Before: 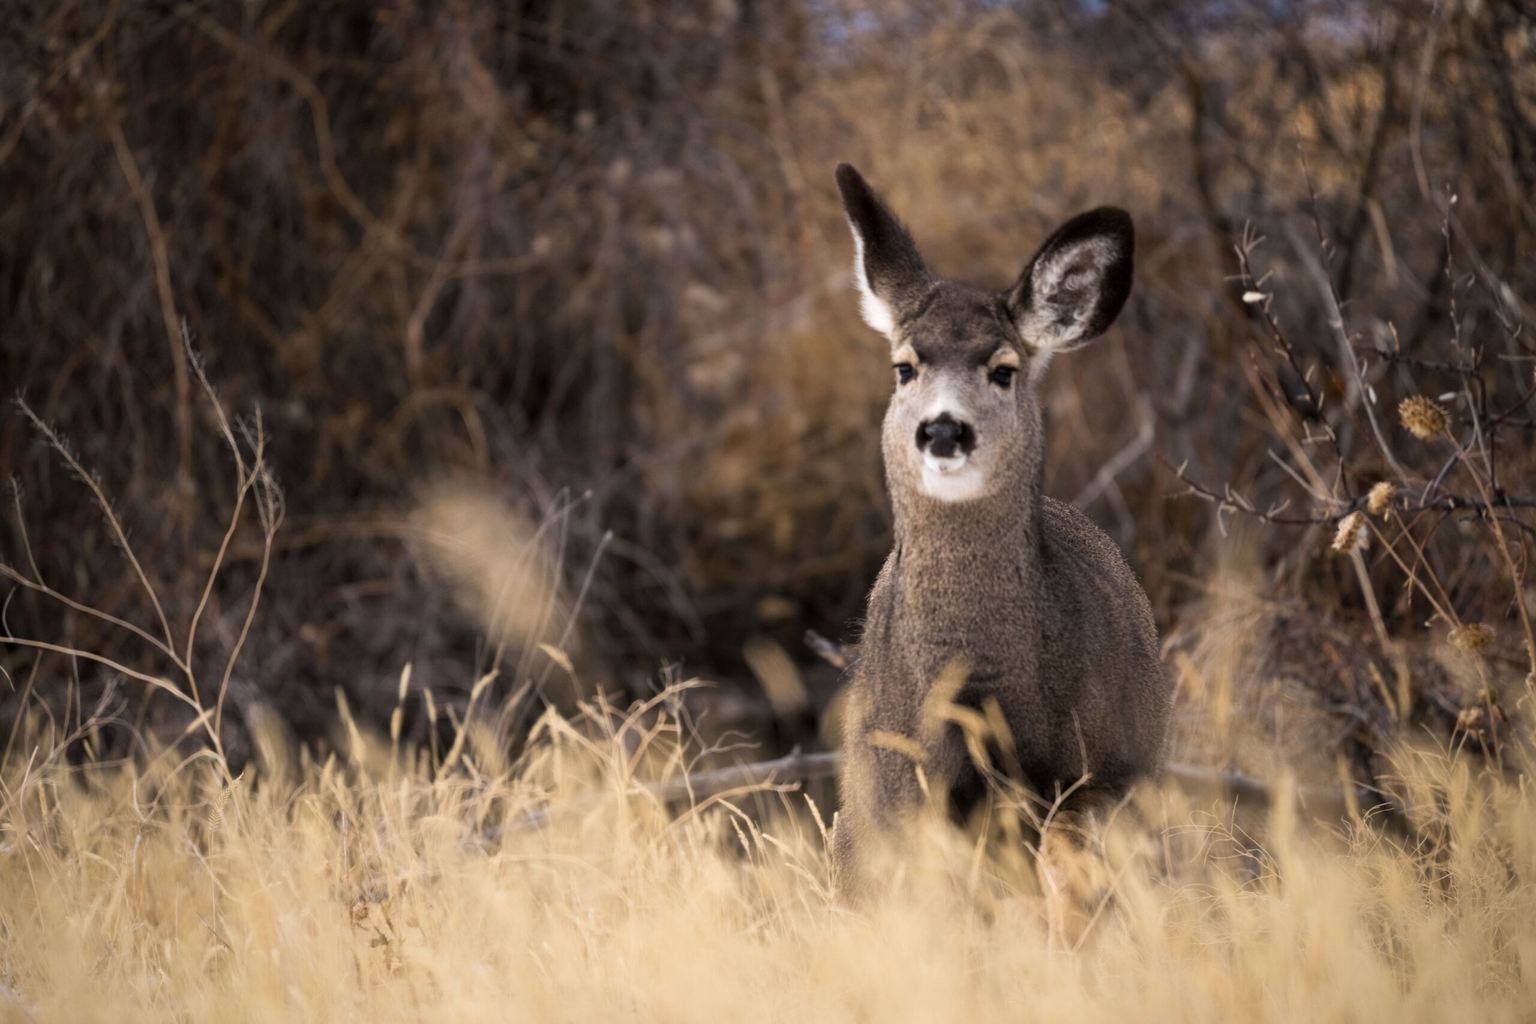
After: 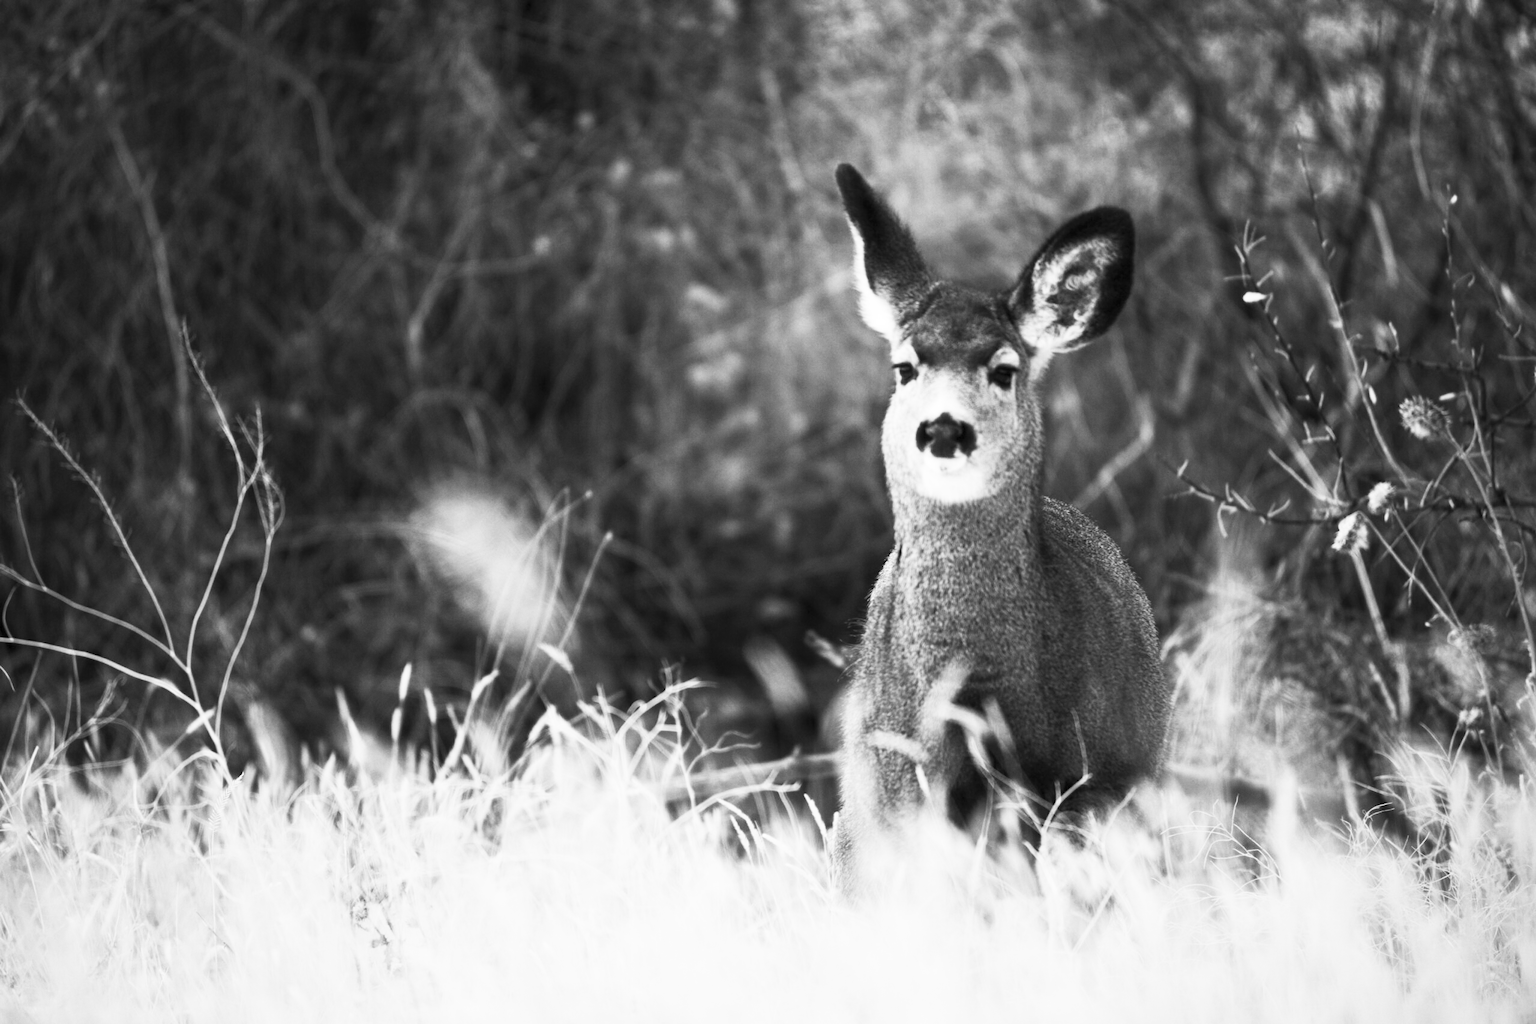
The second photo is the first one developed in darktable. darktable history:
contrast brightness saturation: contrast 0.53, brightness 0.47, saturation -1
grain: coarseness 0.09 ISO, strength 10%
